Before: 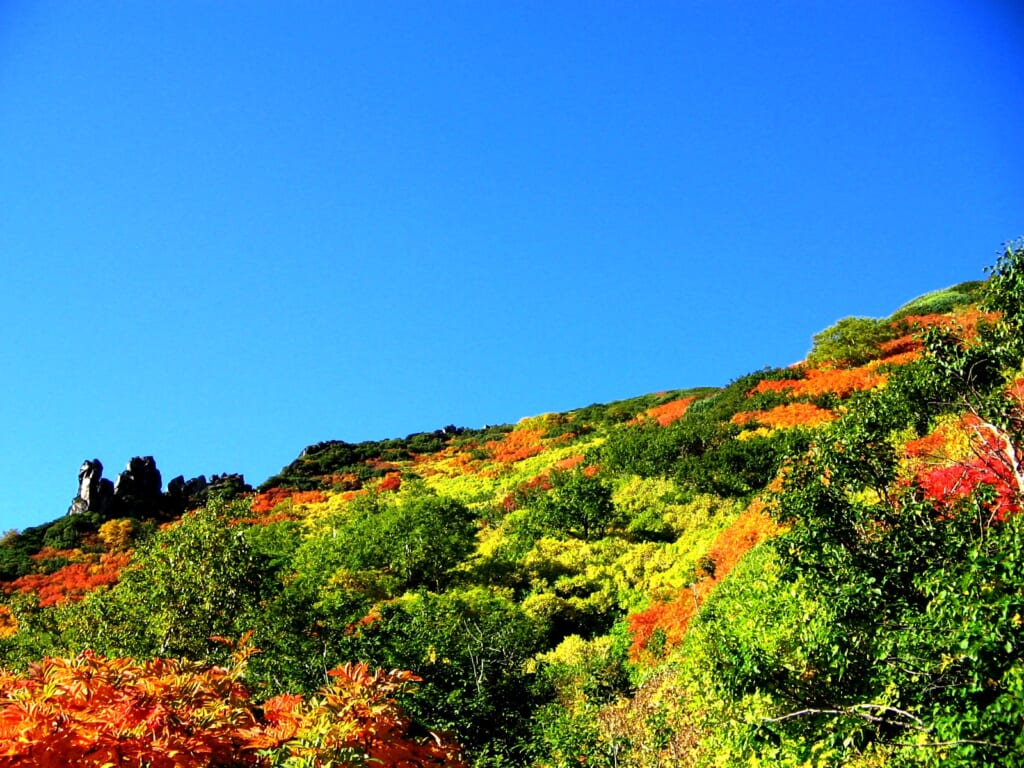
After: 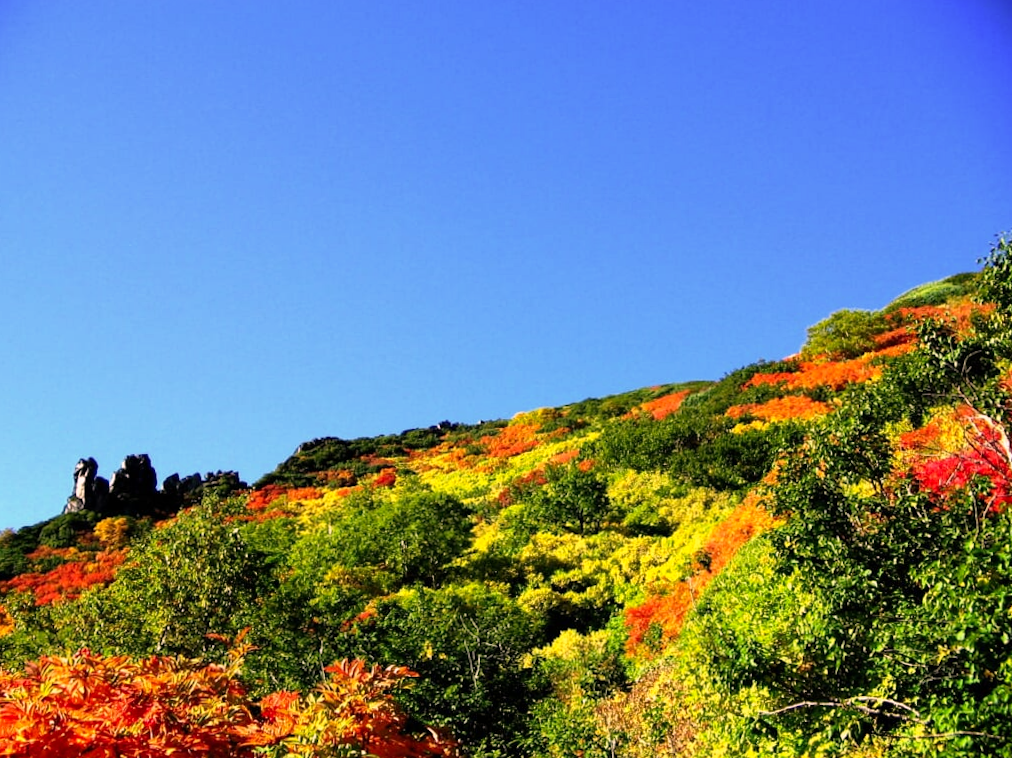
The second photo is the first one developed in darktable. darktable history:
rotate and perspective: rotation -0.45°, automatic cropping original format, crop left 0.008, crop right 0.992, crop top 0.012, crop bottom 0.988
color correction: highlights a* 12.23, highlights b* 5.41
